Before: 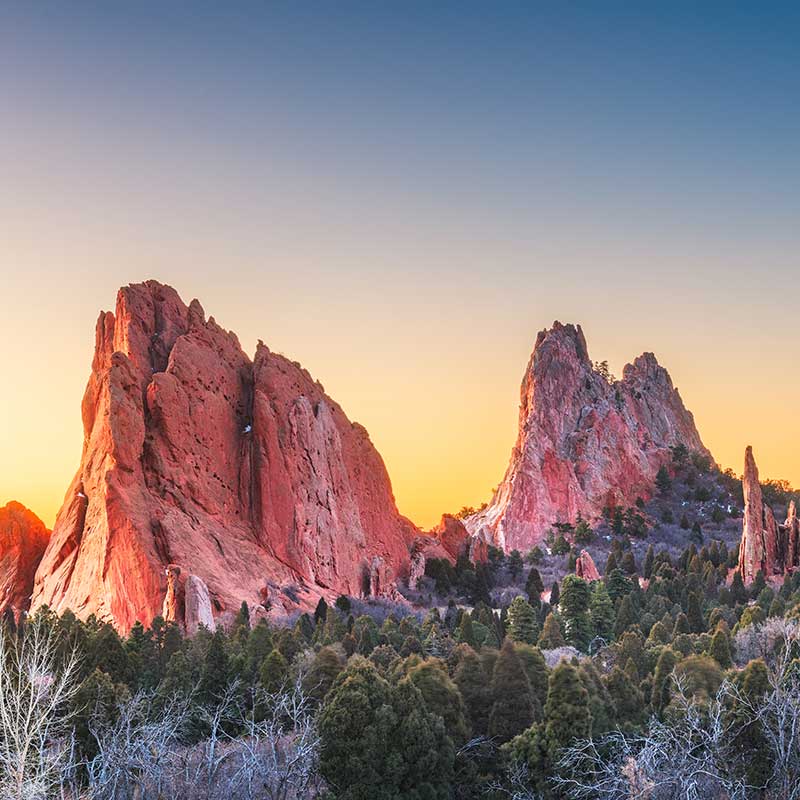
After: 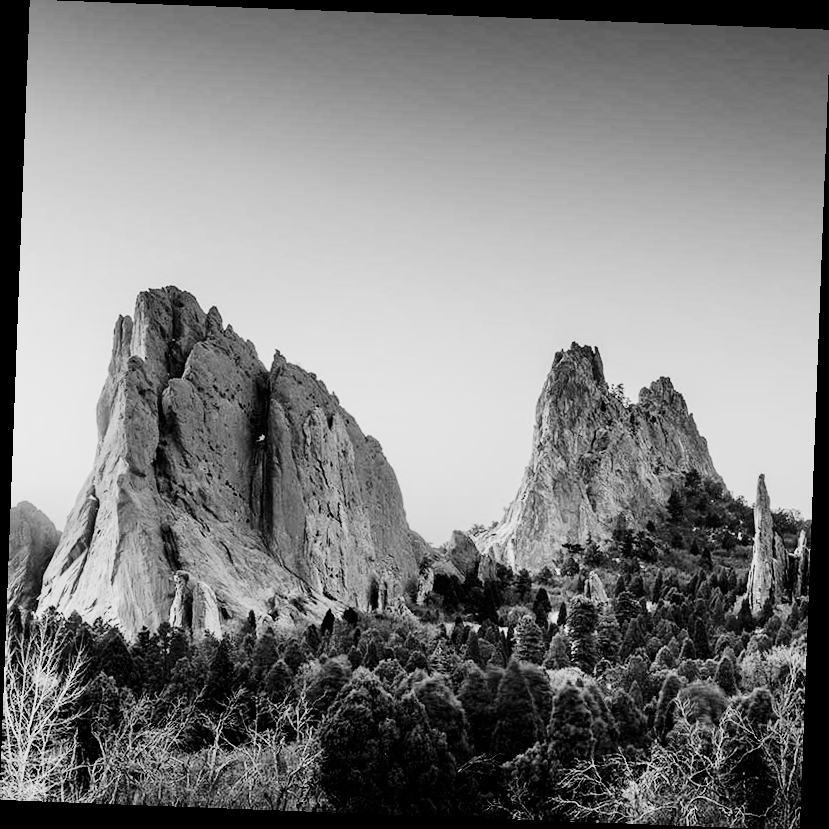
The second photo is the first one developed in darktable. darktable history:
monochrome: on, module defaults
rotate and perspective: rotation 2.17°, automatic cropping off
filmic rgb: black relative exposure -5 EV, white relative exposure 3.5 EV, hardness 3.19, contrast 1.4, highlights saturation mix -50%
tone curve: curves: ch0 [(0.003, 0) (0.066, 0.023) (0.149, 0.094) (0.264, 0.238) (0.395, 0.421) (0.517, 0.56) (0.688, 0.743) (0.813, 0.846) (1, 1)]; ch1 [(0, 0) (0.164, 0.115) (0.337, 0.332) (0.39, 0.398) (0.464, 0.461) (0.501, 0.5) (0.521, 0.535) (0.571, 0.588) (0.652, 0.681) (0.733, 0.749) (0.811, 0.796) (1, 1)]; ch2 [(0, 0) (0.337, 0.382) (0.464, 0.476) (0.501, 0.502) (0.527, 0.54) (0.556, 0.567) (0.6, 0.59) (0.687, 0.675) (1, 1)], color space Lab, independent channels, preserve colors none
